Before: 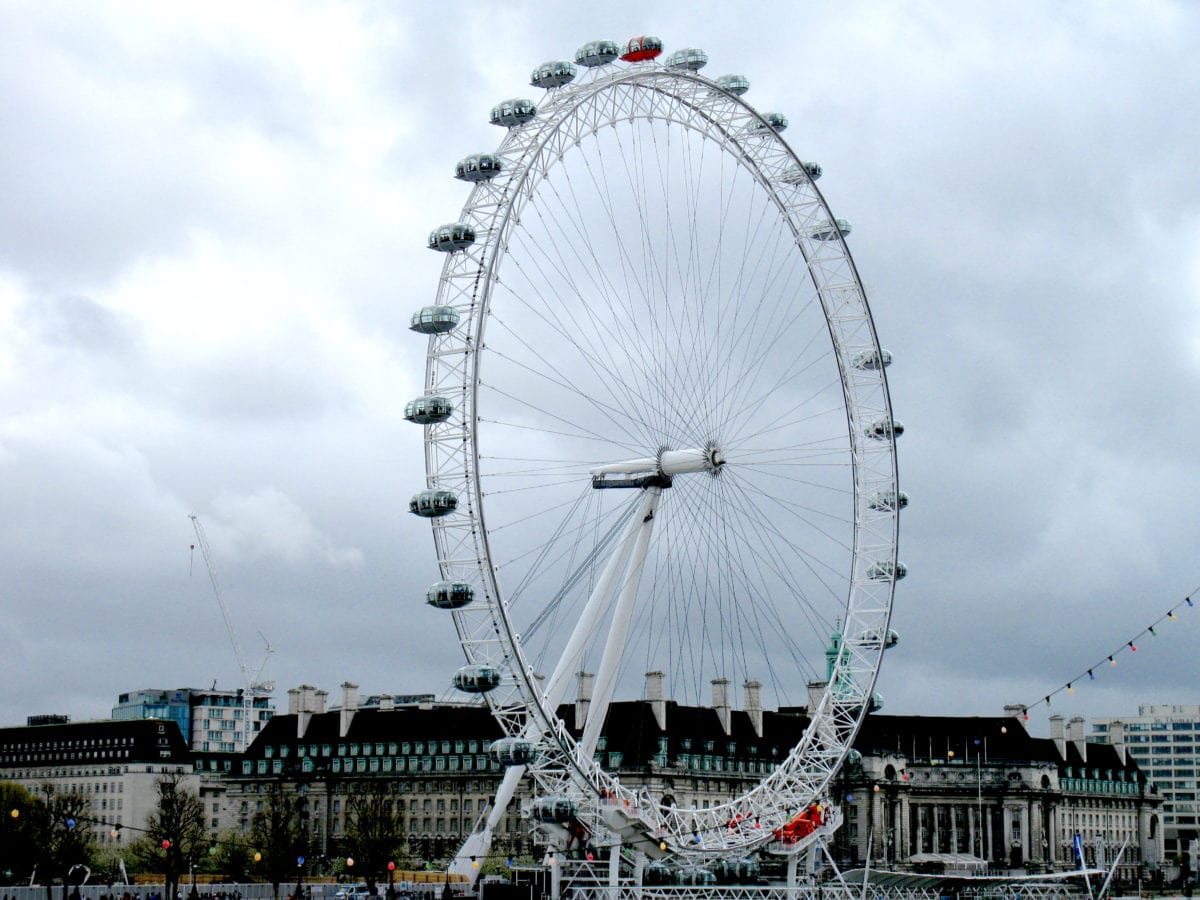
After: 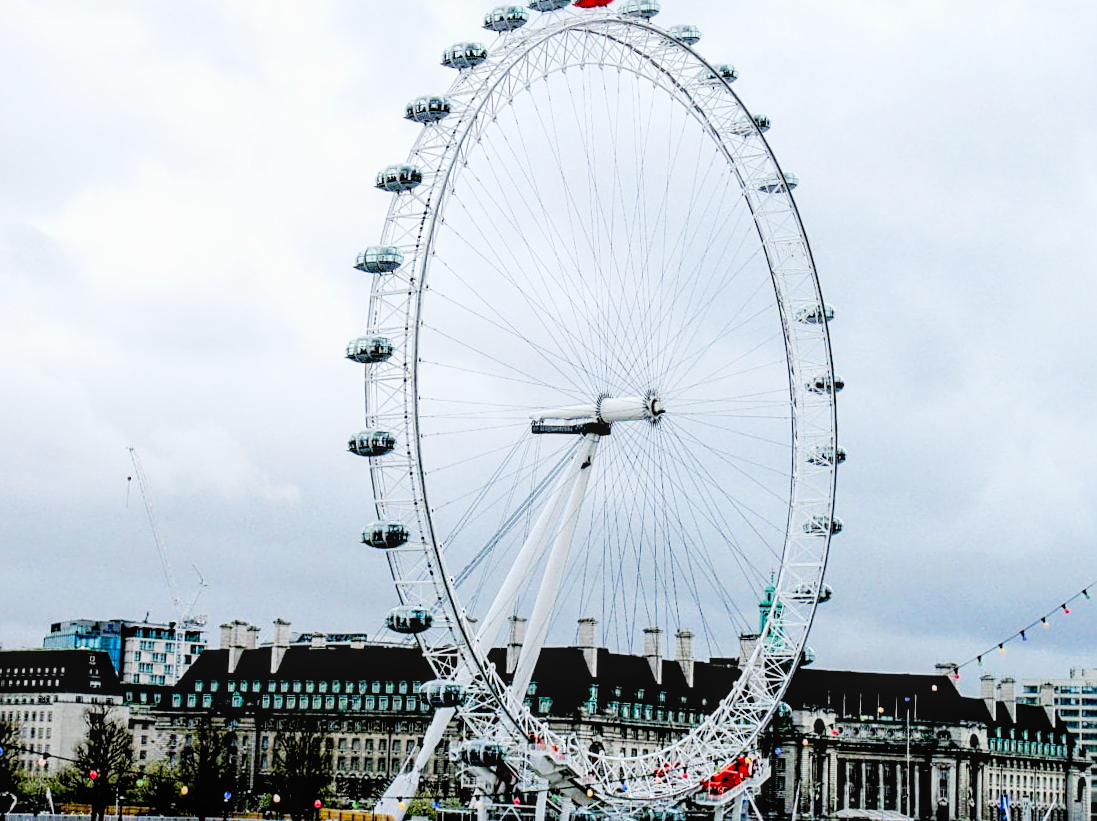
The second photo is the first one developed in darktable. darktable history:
filmic rgb: black relative exposure -5.12 EV, white relative exposure 4 EV, threshold 6 EV, hardness 2.89, contrast 1.298, highlights saturation mix -31.12%, enable highlight reconstruction true
exposure: exposure 1 EV, compensate highlight preservation false
local contrast: on, module defaults
contrast brightness saturation: brightness -0.025, saturation 0.337
sharpen: on, module defaults
crop and rotate: angle -1.88°, left 3.128%, top 4.234%, right 1.446%, bottom 0.544%
